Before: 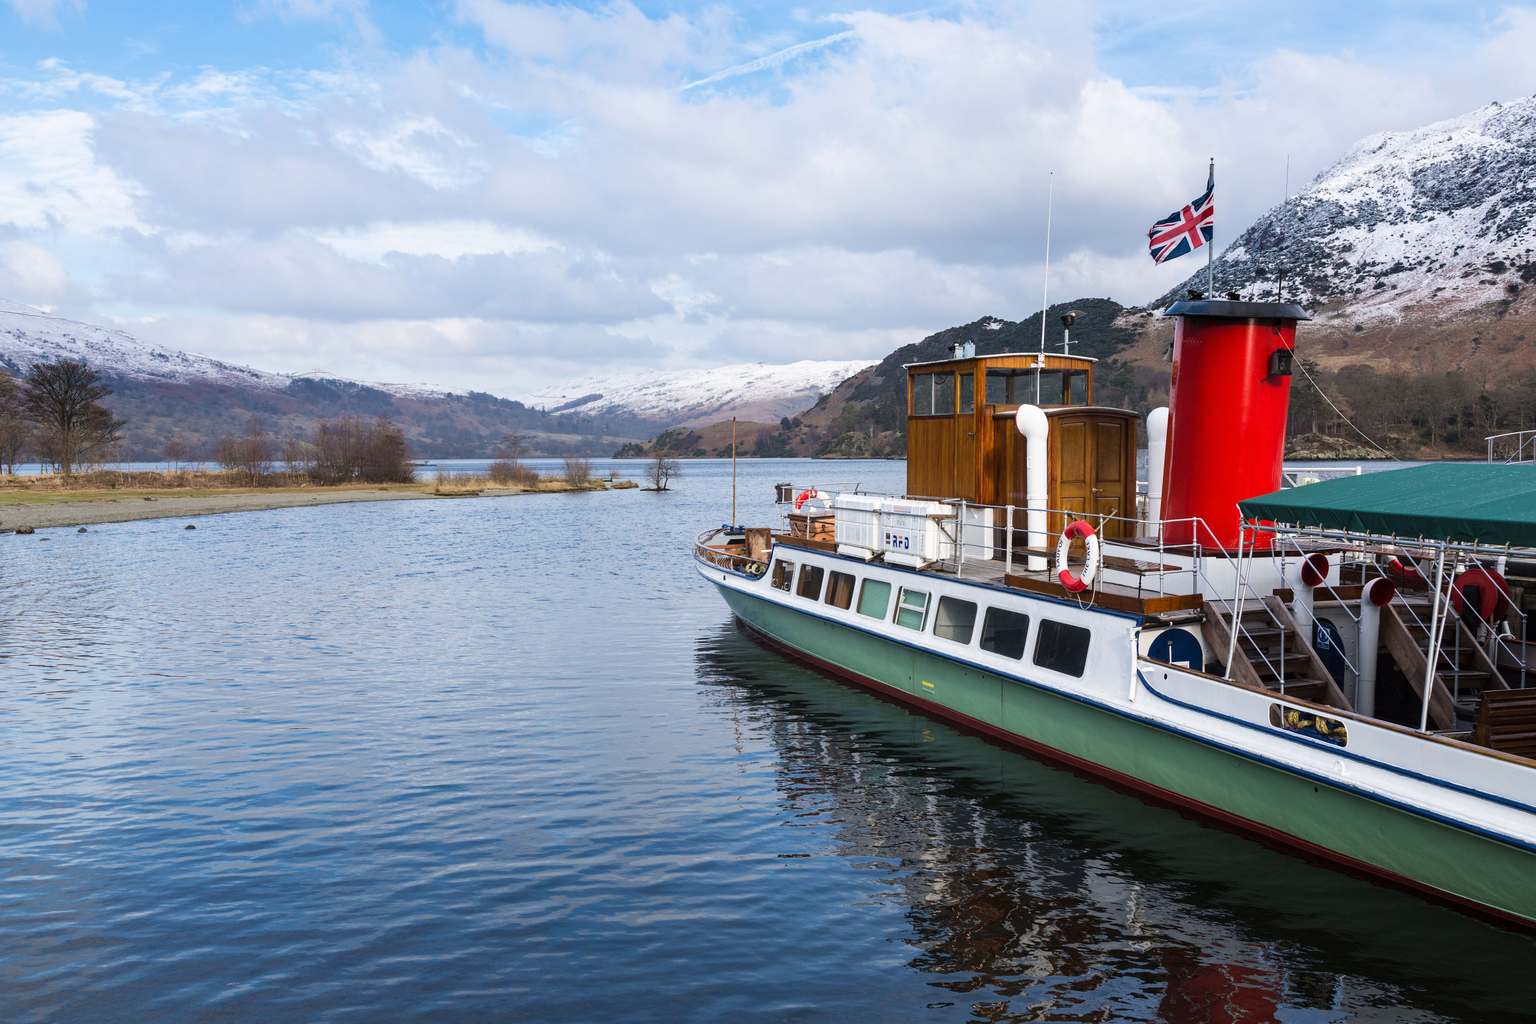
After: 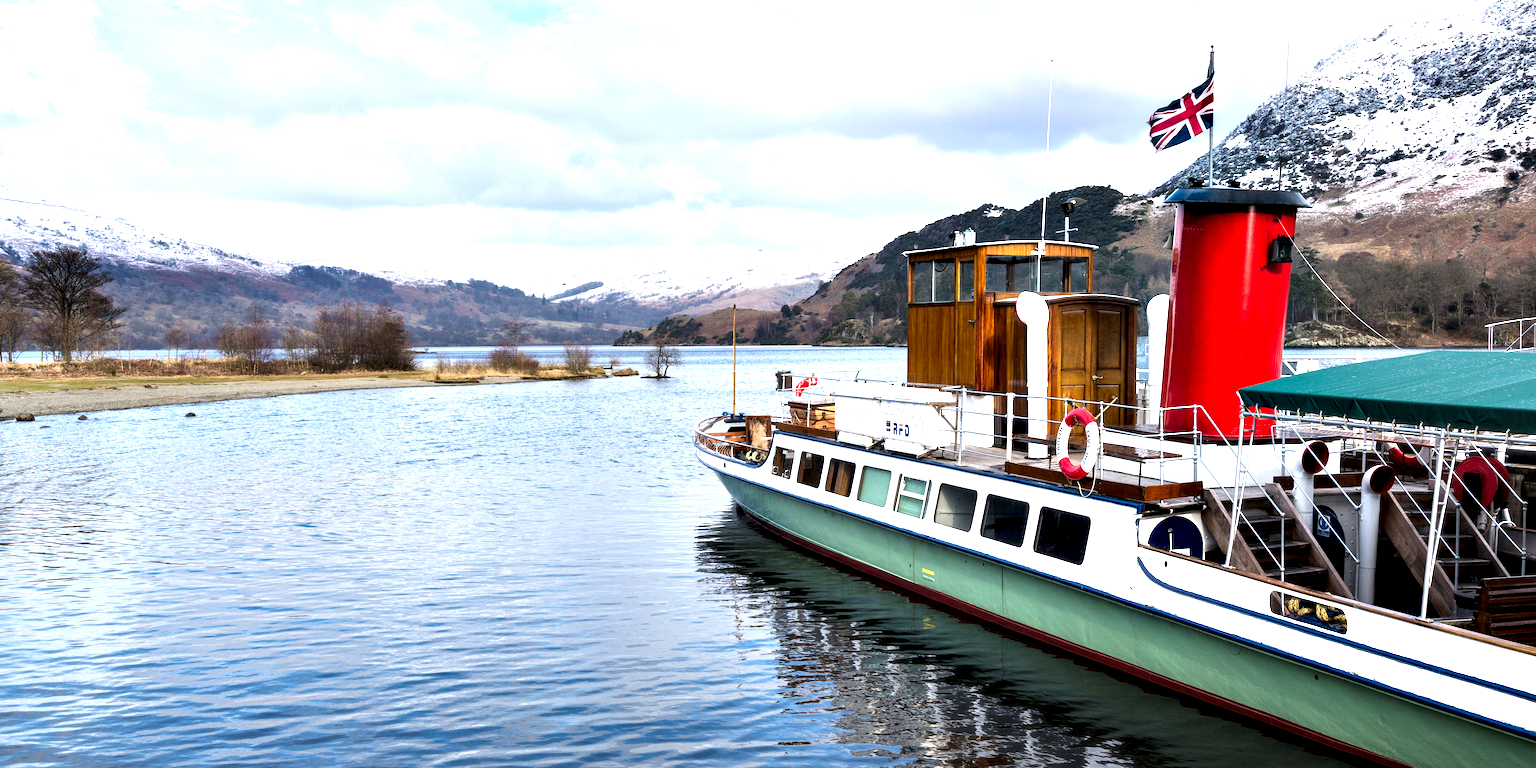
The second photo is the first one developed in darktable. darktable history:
exposure: black level correction 0, exposure 0.701 EV, compensate exposure bias true, compensate highlight preservation false
haze removal: strength -0.09, compatibility mode true, adaptive false
contrast equalizer: octaves 7, y [[0.6 ×6], [0.55 ×6], [0 ×6], [0 ×6], [0 ×6]]
crop: top 11.03%, bottom 13.872%
